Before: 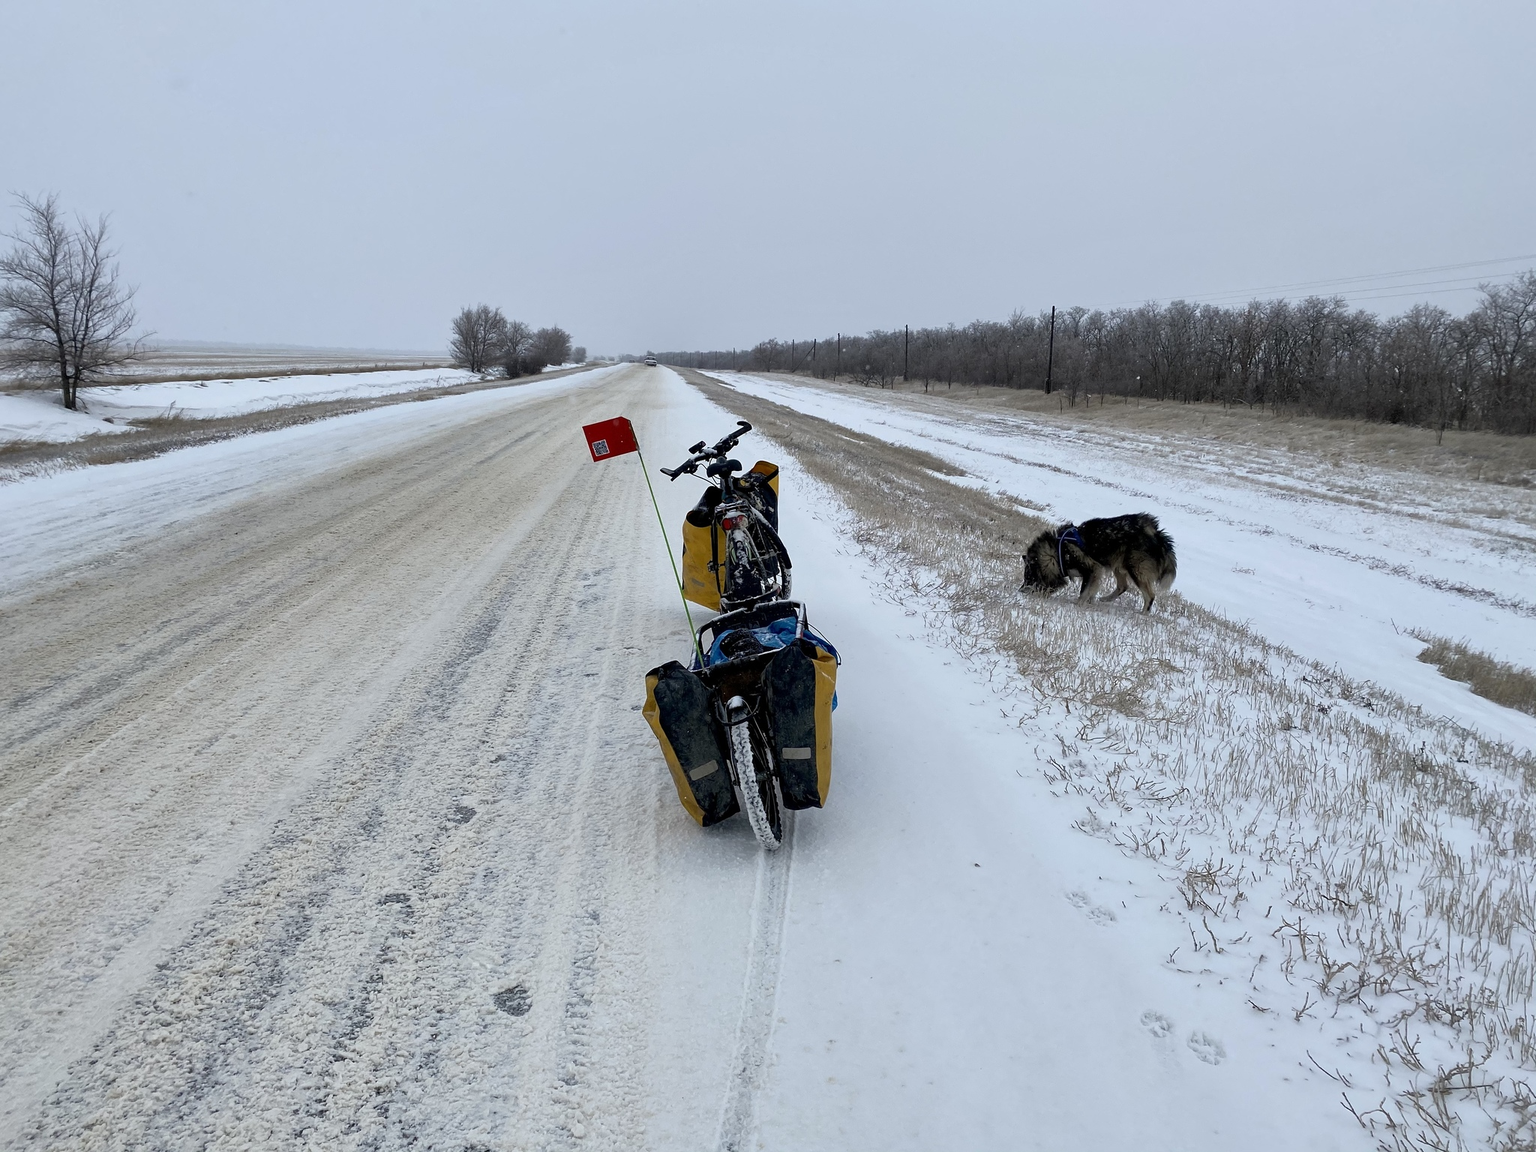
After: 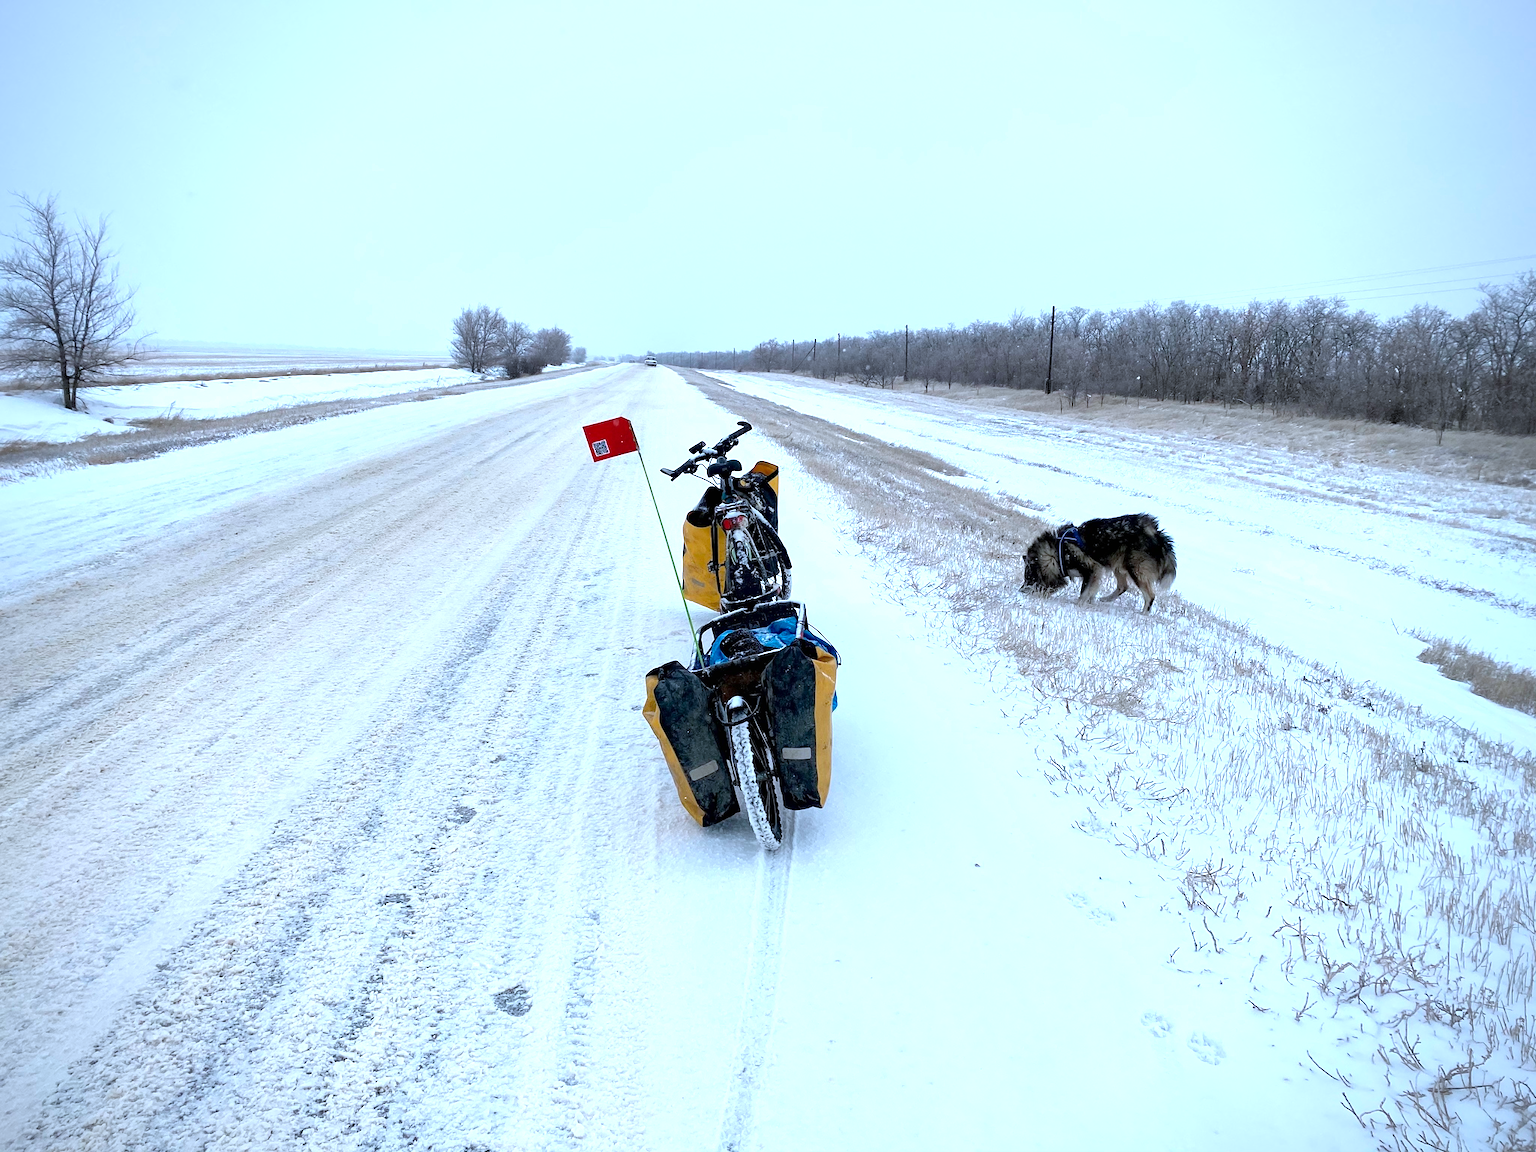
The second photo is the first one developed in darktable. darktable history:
vignetting: saturation -0.031
color correction: highlights a* -2.43, highlights b* -18.1
exposure: black level correction 0.001, exposure 0.957 EV, compensate highlight preservation false
contrast brightness saturation: contrast 0.055, brightness 0.064, saturation 0.008
local contrast: mode bilateral grid, contrast 99, coarseness 99, detail 90%, midtone range 0.2
